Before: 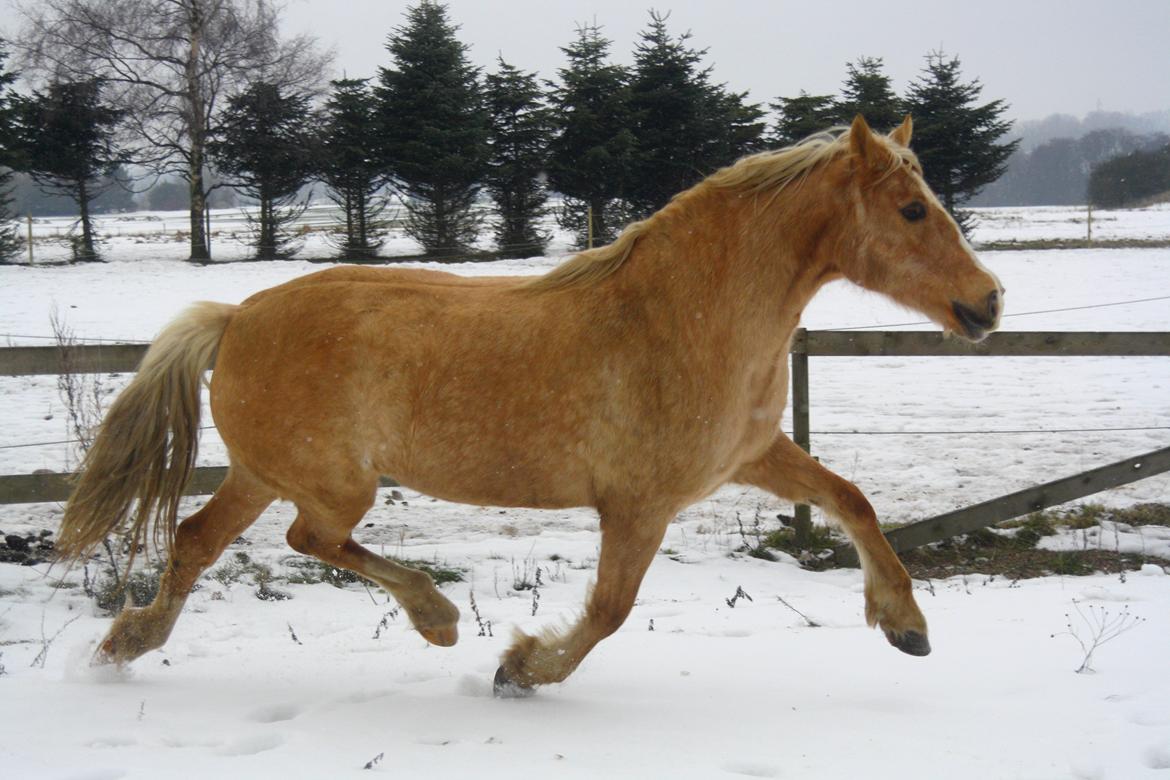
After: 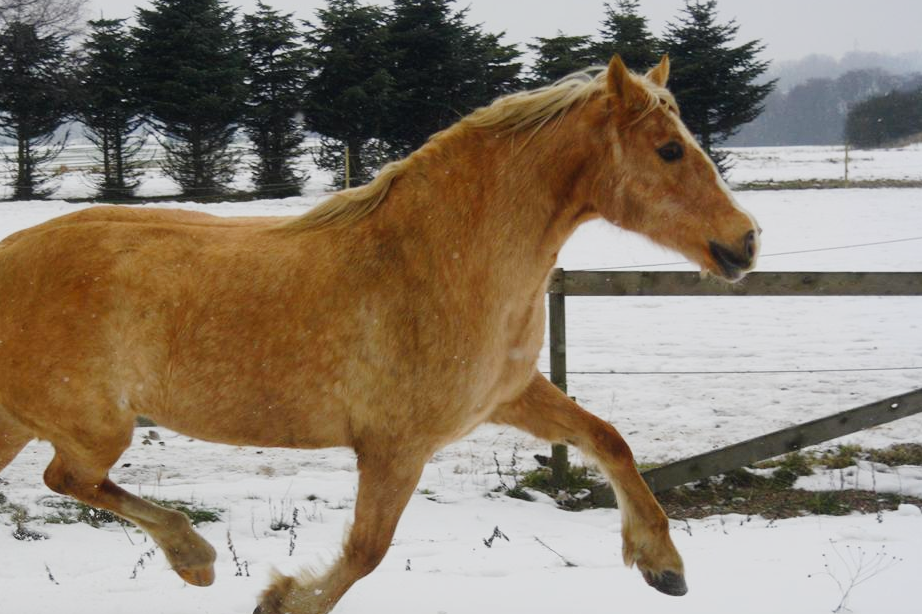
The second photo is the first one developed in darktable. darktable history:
tone curve: curves: ch0 [(0, 0) (0.091, 0.066) (0.184, 0.16) (0.491, 0.519) (0.748, 0.765) (1, 0.919)]; ch1 [(0, 0) (0.179, 0.173) (0.322, 0.32) (0.424, 0.424) (0.502, 0.504) (0.56, 0.578) (0.631, 0.675) (0.777, 0.806) (1, 1)]; ch2 [(0, 0) (0.434, 0.447) (0.483, 0.487) (0.547, 0.573) (0.676, 0.673) (1, 1)], preserve colors none
crop and rotate: left 20.788%, top 7.742%, right 0.394%, bottom 13.528%
